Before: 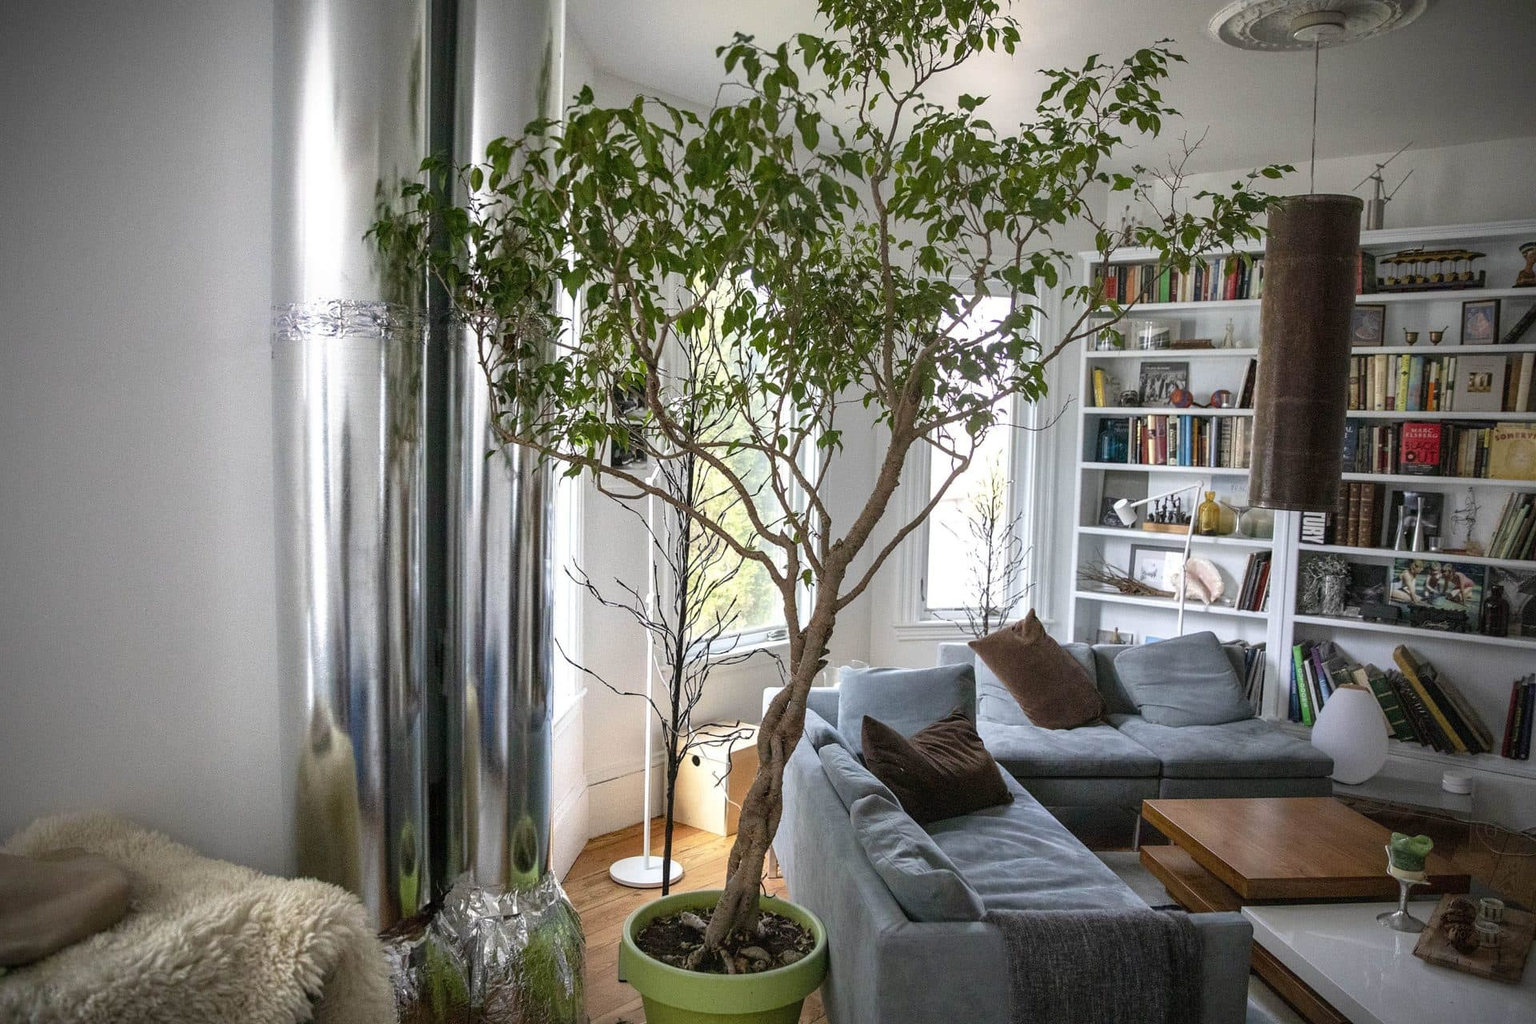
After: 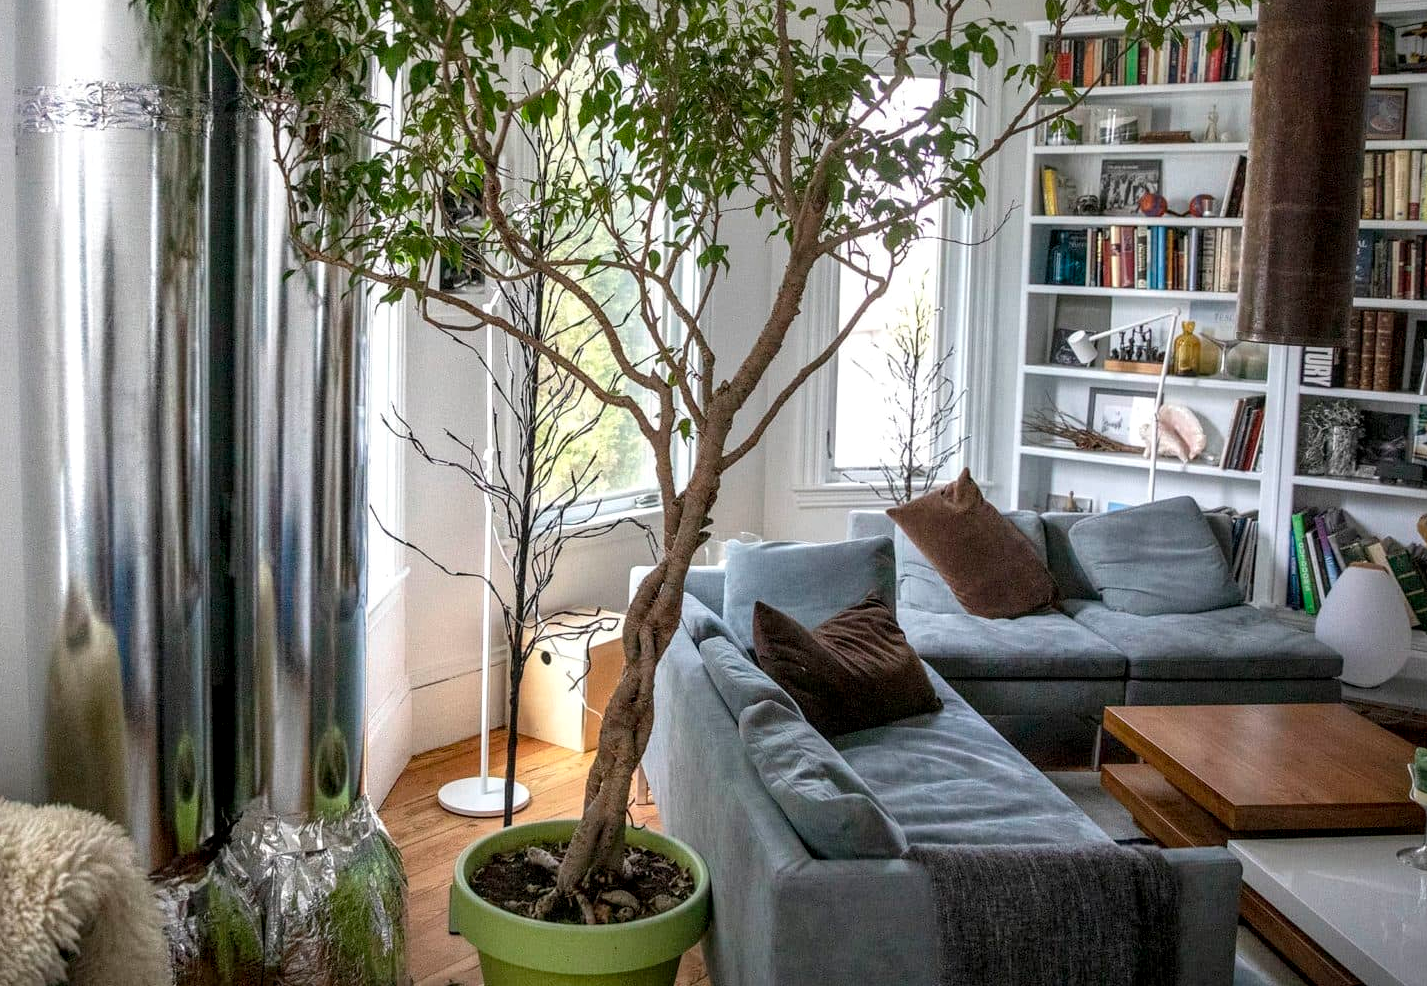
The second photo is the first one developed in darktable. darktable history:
crop: left 16.878%, top 22.964%, right 8.753%
local contrast: on, module defaults
